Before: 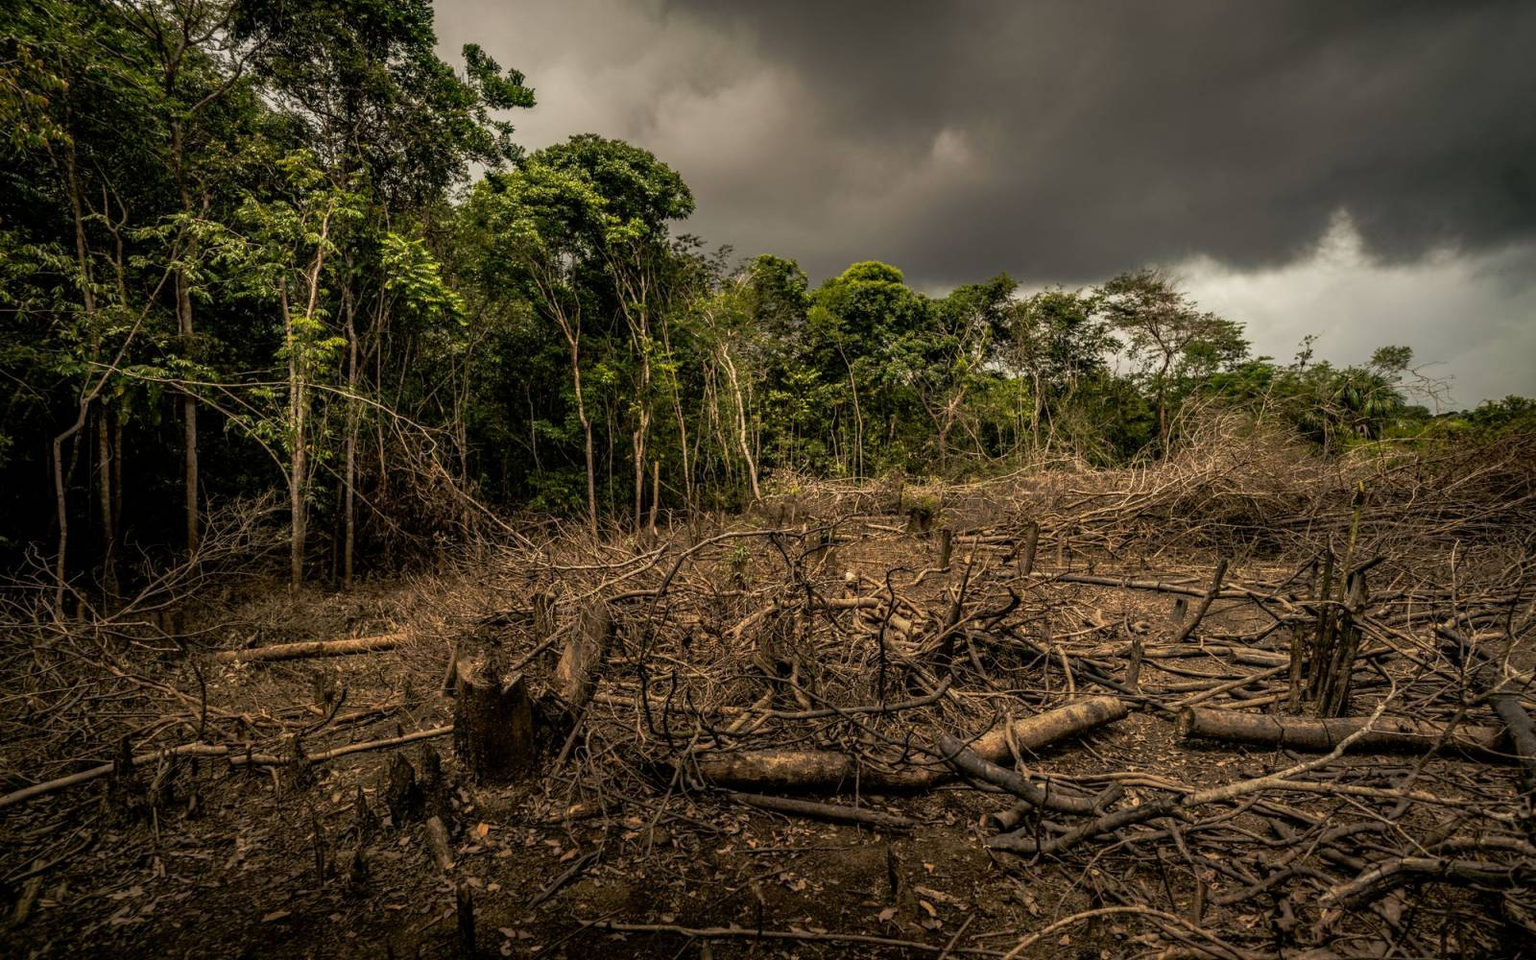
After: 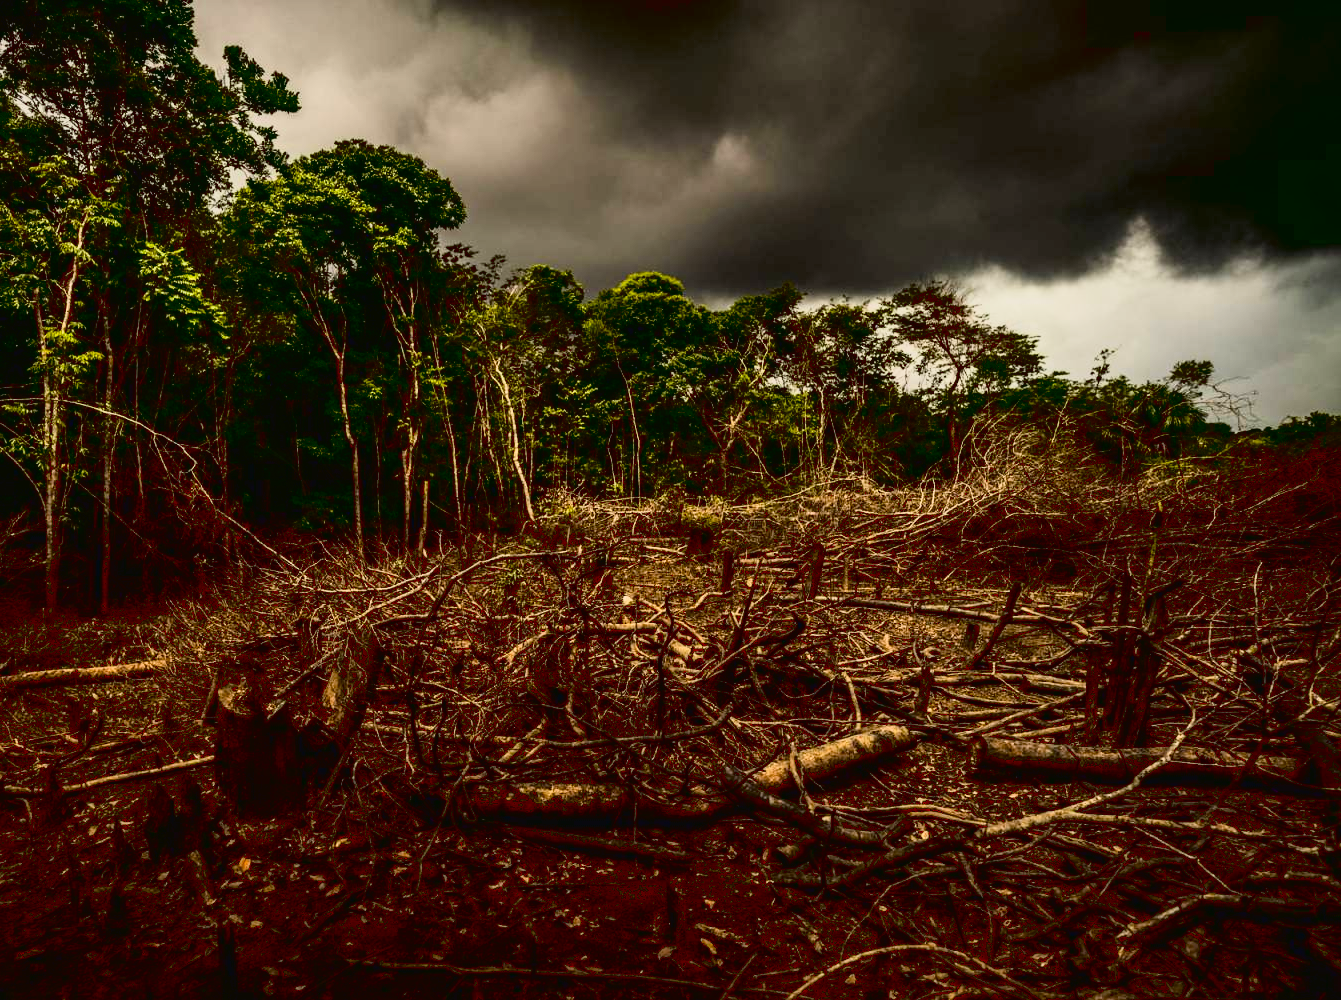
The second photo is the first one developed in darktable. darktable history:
tone curve: curves: ch0 [(0, 0.023) (0.132, 0.075) (0.256, 0.2) (0.463, 0.494) (0.699, 0.816) (0.813, 0.898) (1, 0.943)]; ch1 [(0, 0) (0.32, 0.306) (0.441, 0.41) (0.476, 0.466) (0.498, 0.5) (0.518, 0.519) (0.546, 0.571) (0.604, 0.651) (0.733, 0.817) (1, 1)]; ch2 [(0, 0) (0.312, 0.313) (0.431, 0.425) (0.483, 0.477) (0.503, 0.503) (0.526, 0.507) (0.564, 0.575) (0.614, 0.695) (0.713, 0.767) (0.985, 0.966)], color space Lab, linked channels, preserve colors none
crop: left 16.154%
exposure: black level correction 0.048, exposure 0.012 EV, compensate exposure bias true, compensate highlight preservation false
